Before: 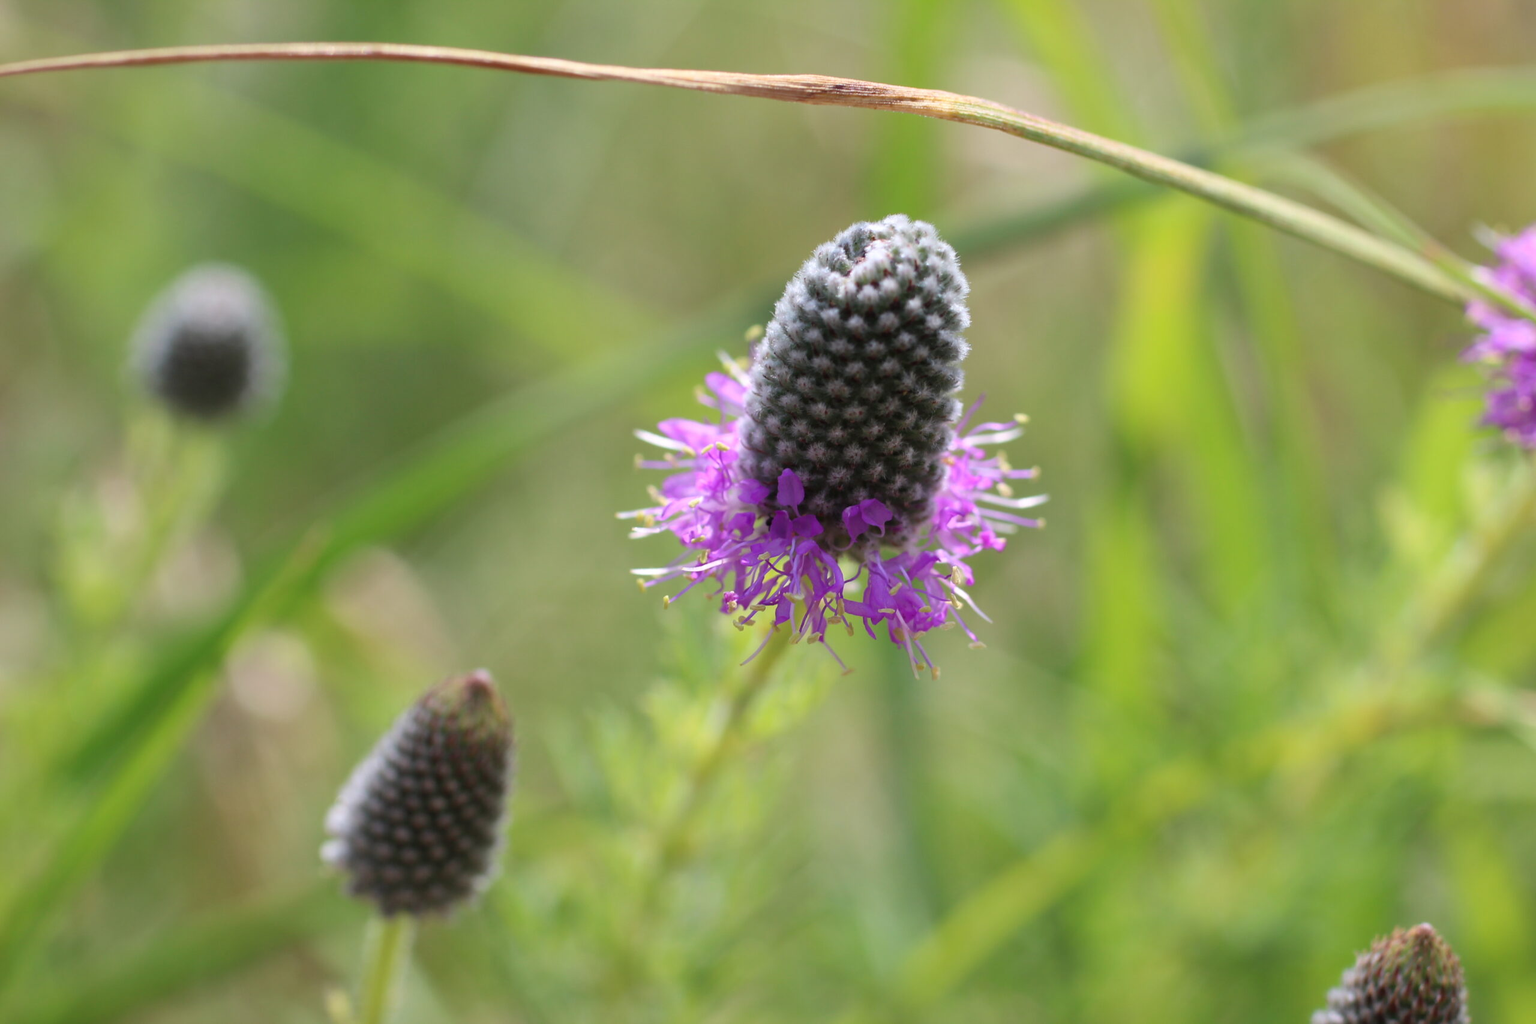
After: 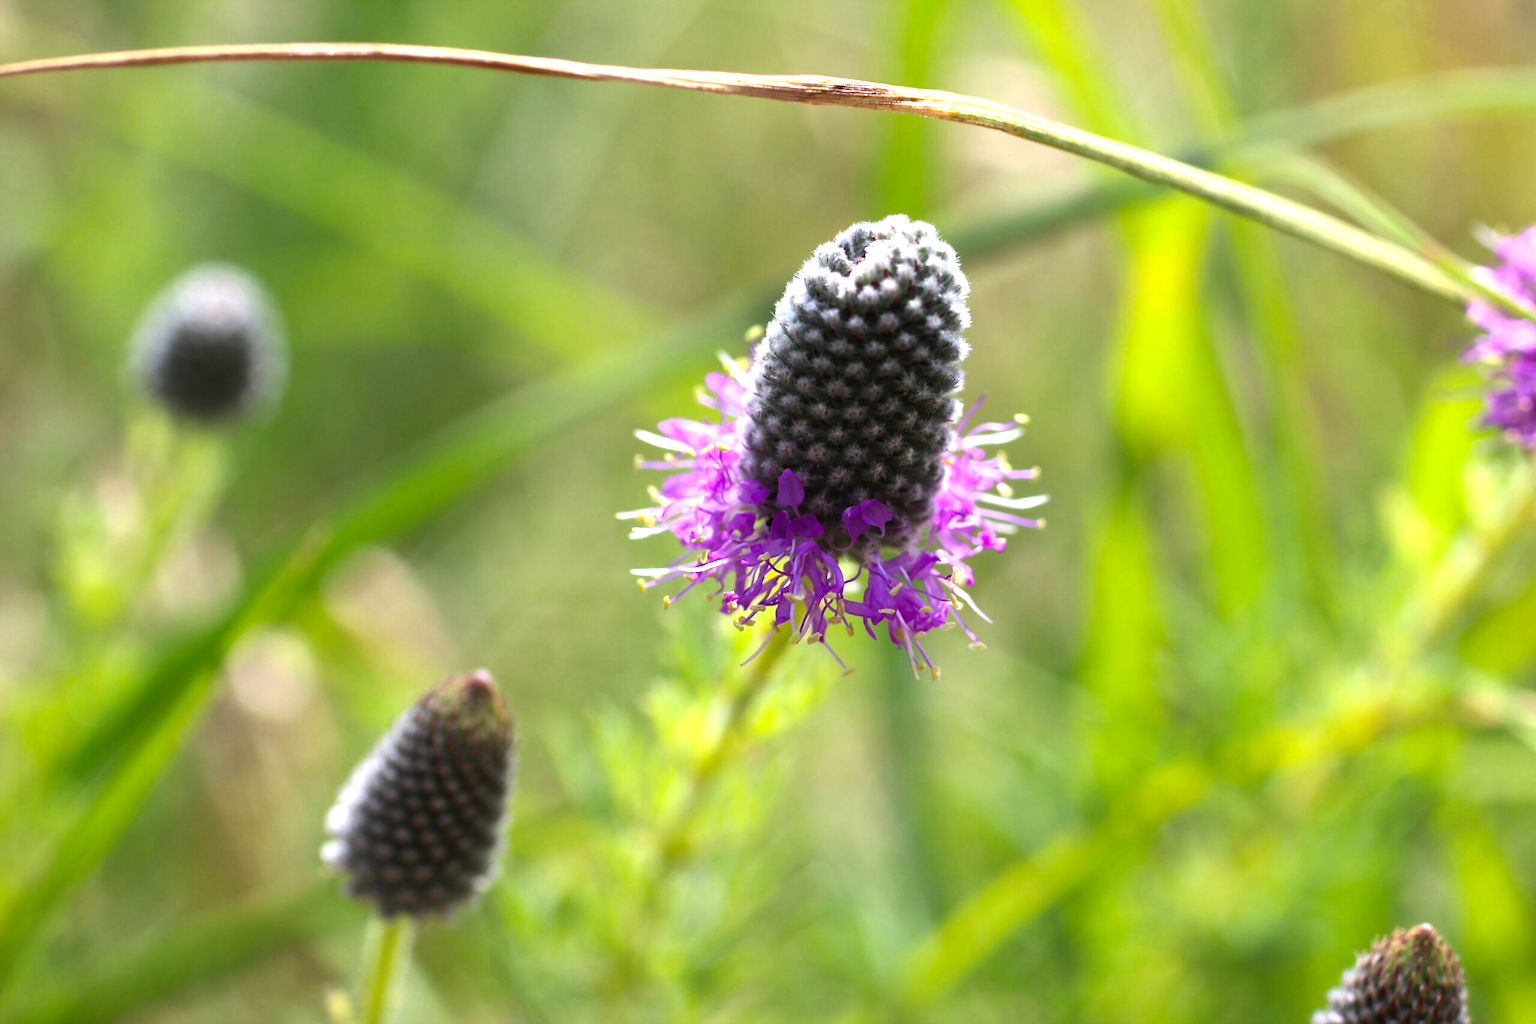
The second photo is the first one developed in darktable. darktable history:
color balance rgb: highlights gain › luminance 17.359%, perceptual saturation grading › global saturation 19.714%, perceptual brilliance grading › global brilliance 19.695%, perceptual brilliance grading › shadows -39.8%
